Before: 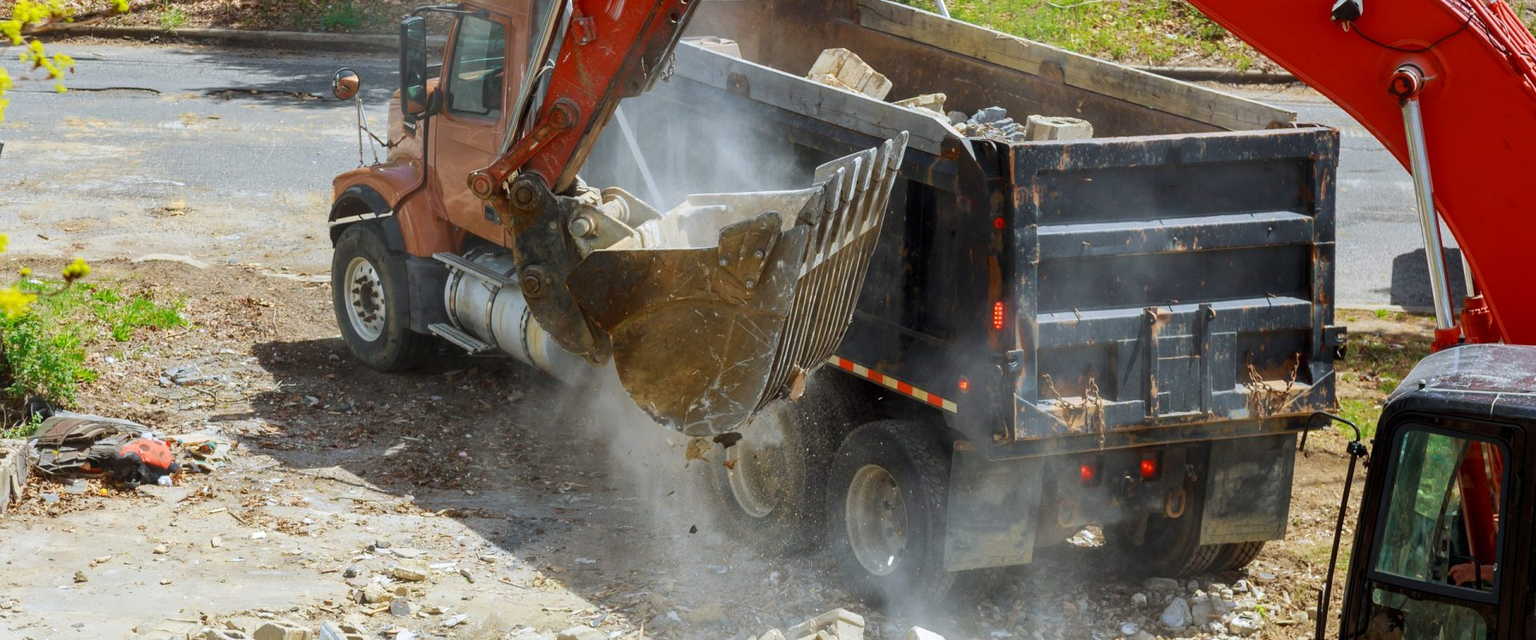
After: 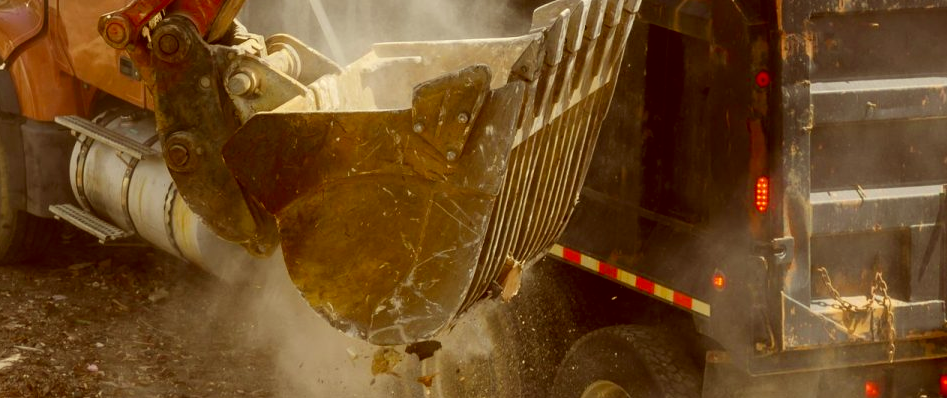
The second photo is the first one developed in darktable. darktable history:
exposure: black level correction 0.001, compensate exposure bias true, compensate highlight preservation false
color correction: highlights a* 1.24, highlights b* 23.76, shadows a* 15.26, shadows b* 25.01
crop: left 25.334%, top 25.041%, right 25.308%, bottom 25.14%
